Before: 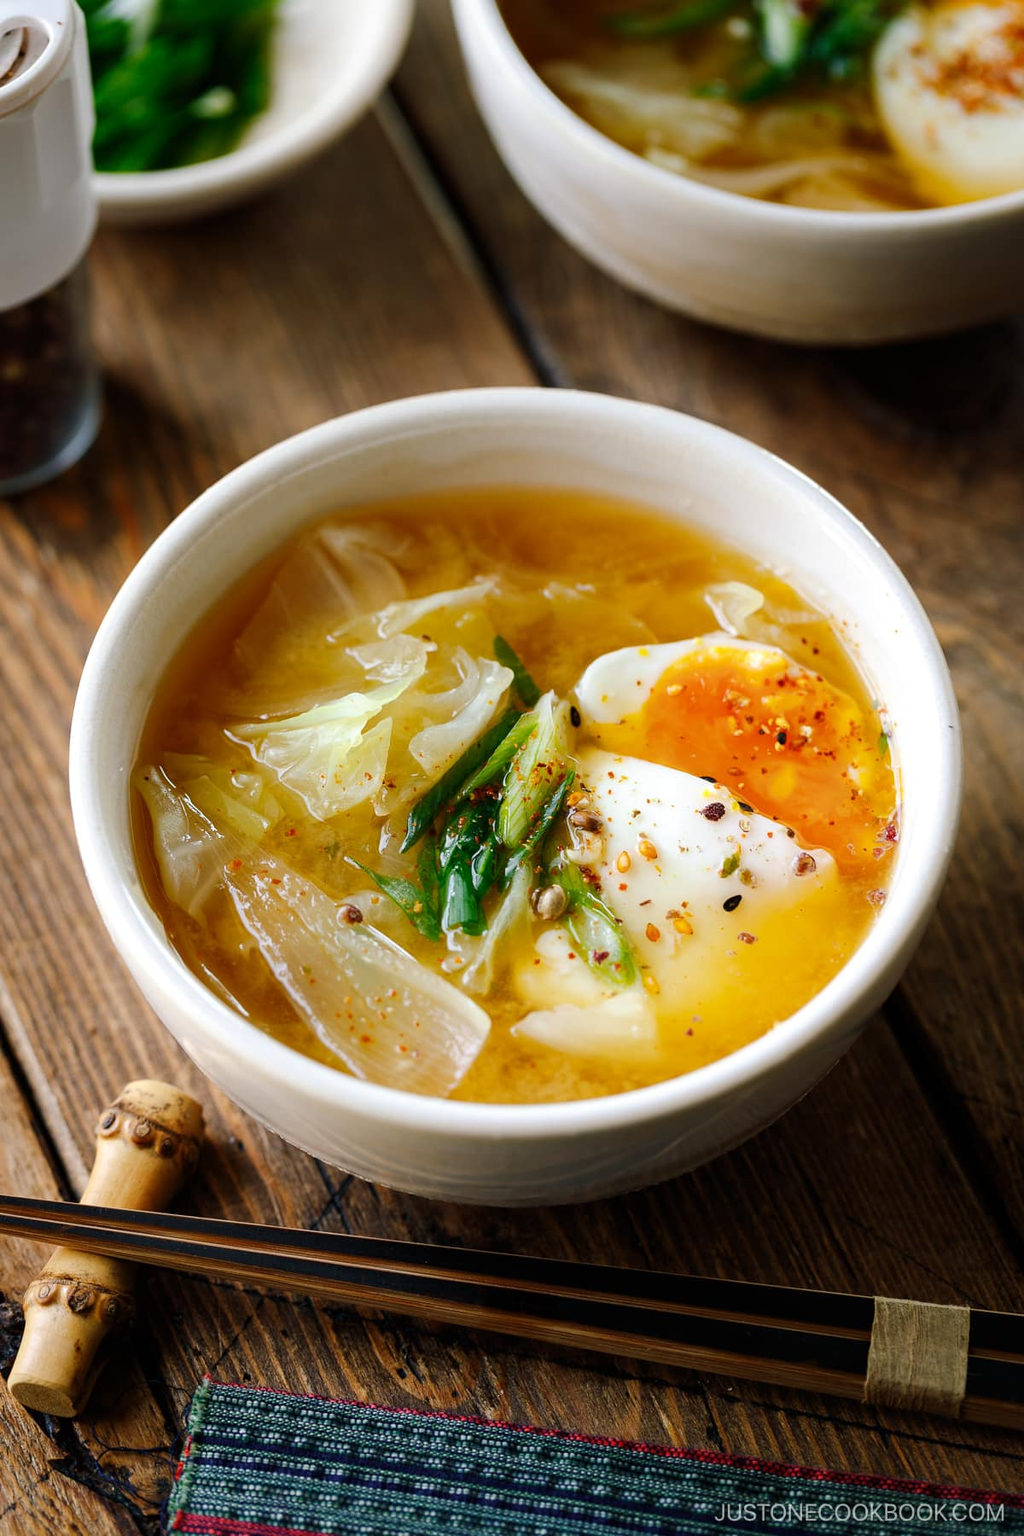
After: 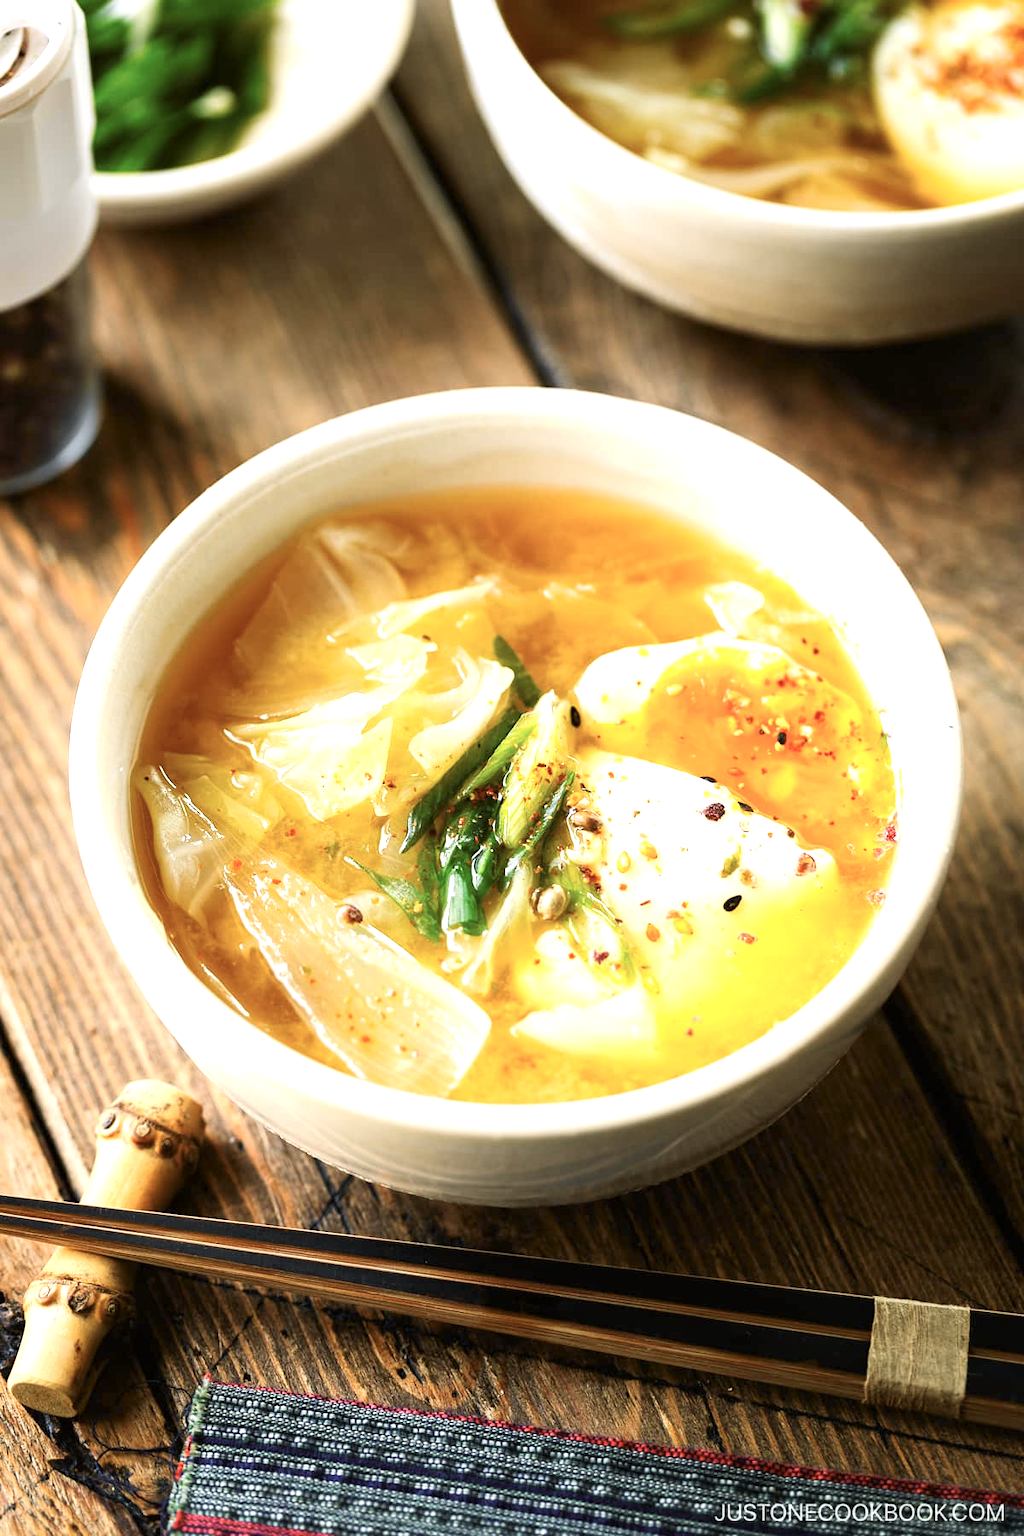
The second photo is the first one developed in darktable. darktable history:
exposure: black level correction 0, exposure 1.095 EV, compensate highlight preservation false
tone curve: curves: ch0 [(0, 0) (0.765, 0.816) (1, 1)]; ch1 [(0, 0) (0.425, 0.464) (0.5, 0.5) (0.531, 0.522) (0.588, 0.575) (0.994, 0.939)]; ch2 [(0, 0) (0.398, 0.435) (0.455, 0.481) (0.501, 0.504) (0.529, 0.544) (0.584, 0.585) (1, 0.911)], color space Lab, independent channels, preserve colors none
